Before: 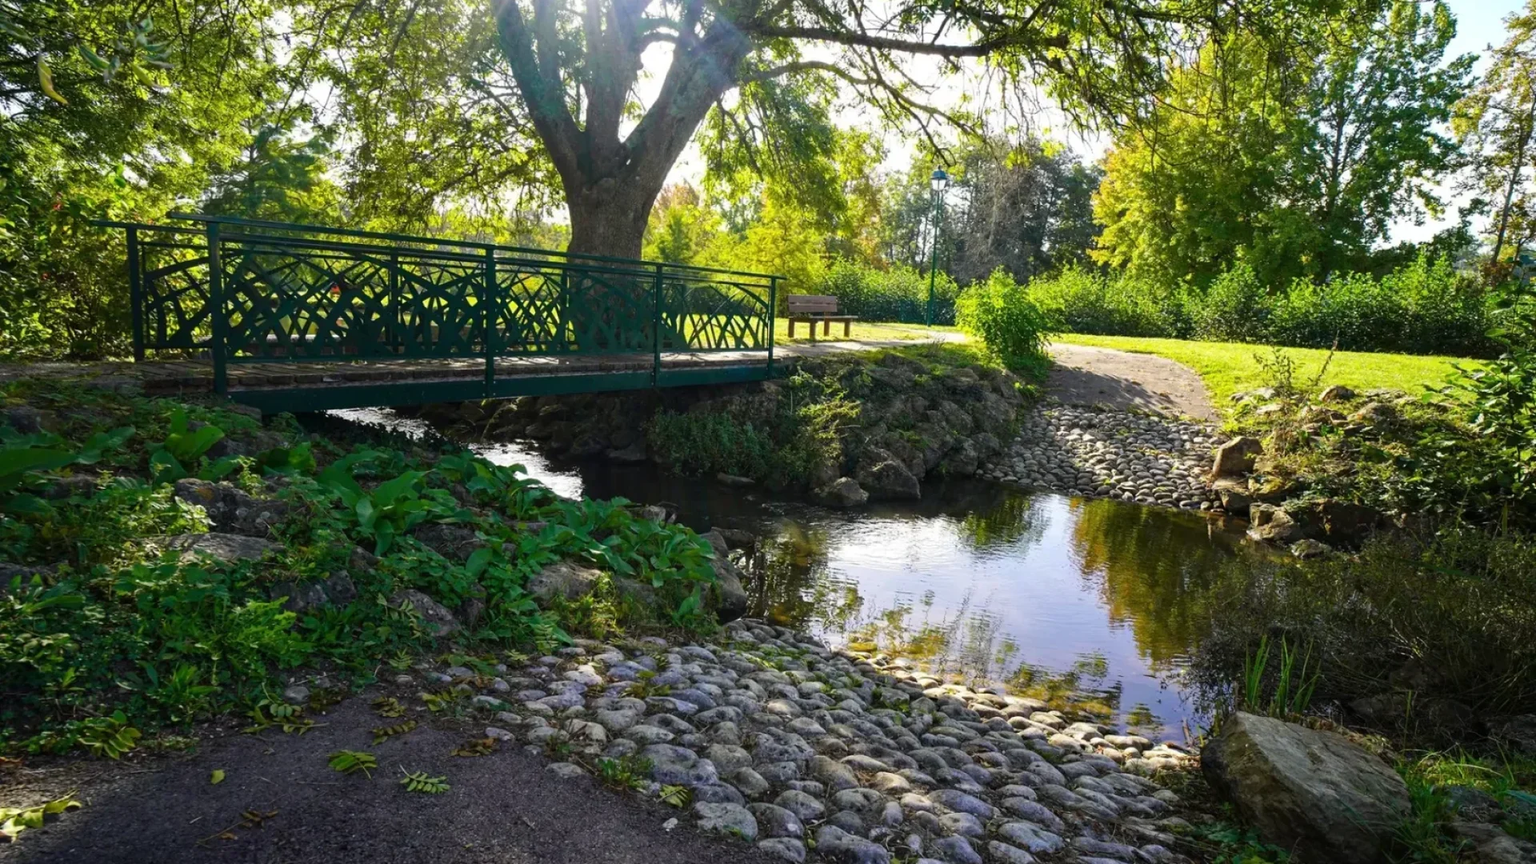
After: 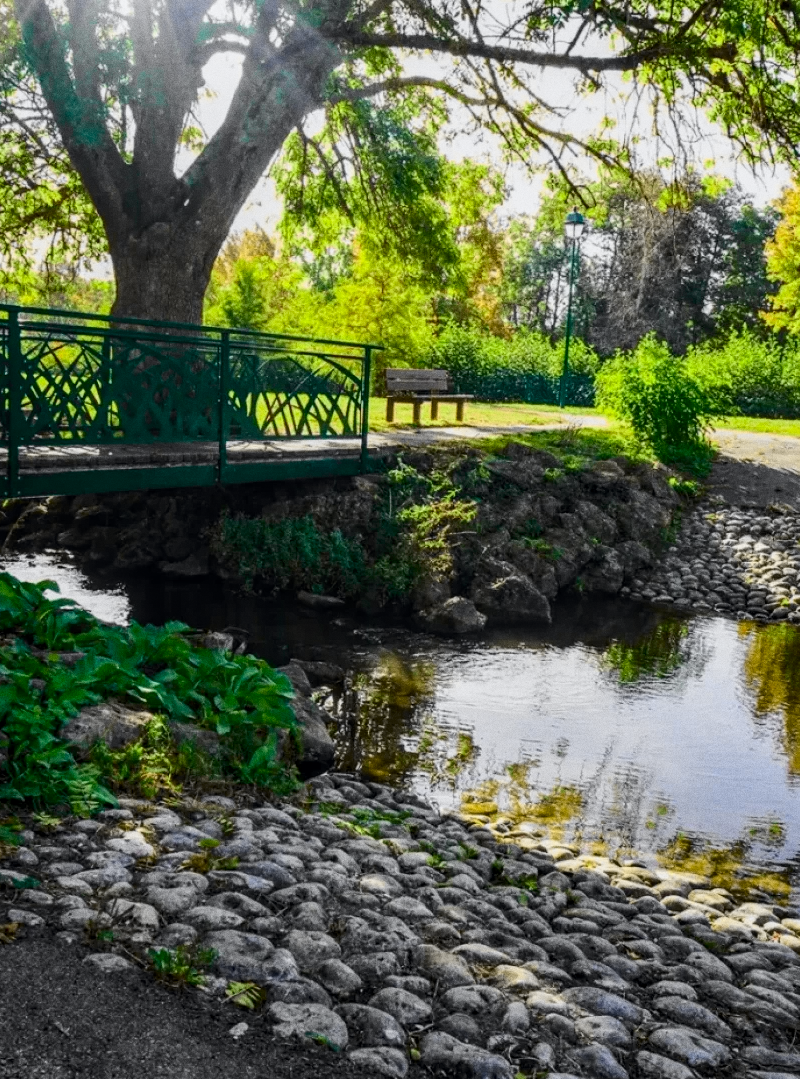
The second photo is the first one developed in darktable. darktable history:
local contrast: on, module defaults
tone curve: curves: ch0 [(0, 0) (0.071, 0.047) (0.266, 0.26) (0.483, 0.554) (0.753, 0.811) (1, 0.983)]; ch1 [(0, 0) (0.346, 0.307) (0.408, 0.369) (0.463, 0.443) (0.482, 0.493) (0.502, 0.5) (0.517, 0.502) (0.55, 0.548) (0.597, 0.624) (0.651, 0.698) (1, 1)]; ch2 [(0, 0) (0.346, 0.34) (0.434, 0.46) (0.485, 0.494) (0.5, 0.494) (0.517, 0.506) (0.535, 0.529) (0.583, 0.611) (0.625, 0.666) (1, 1)], color space Lab, independent channels, preserve colors none
grain: coarseness 0.09 ISO
crop: left 31.229%, right 27.105%
exposure: exposure -0.36 EV, compensate highlight preservation false
